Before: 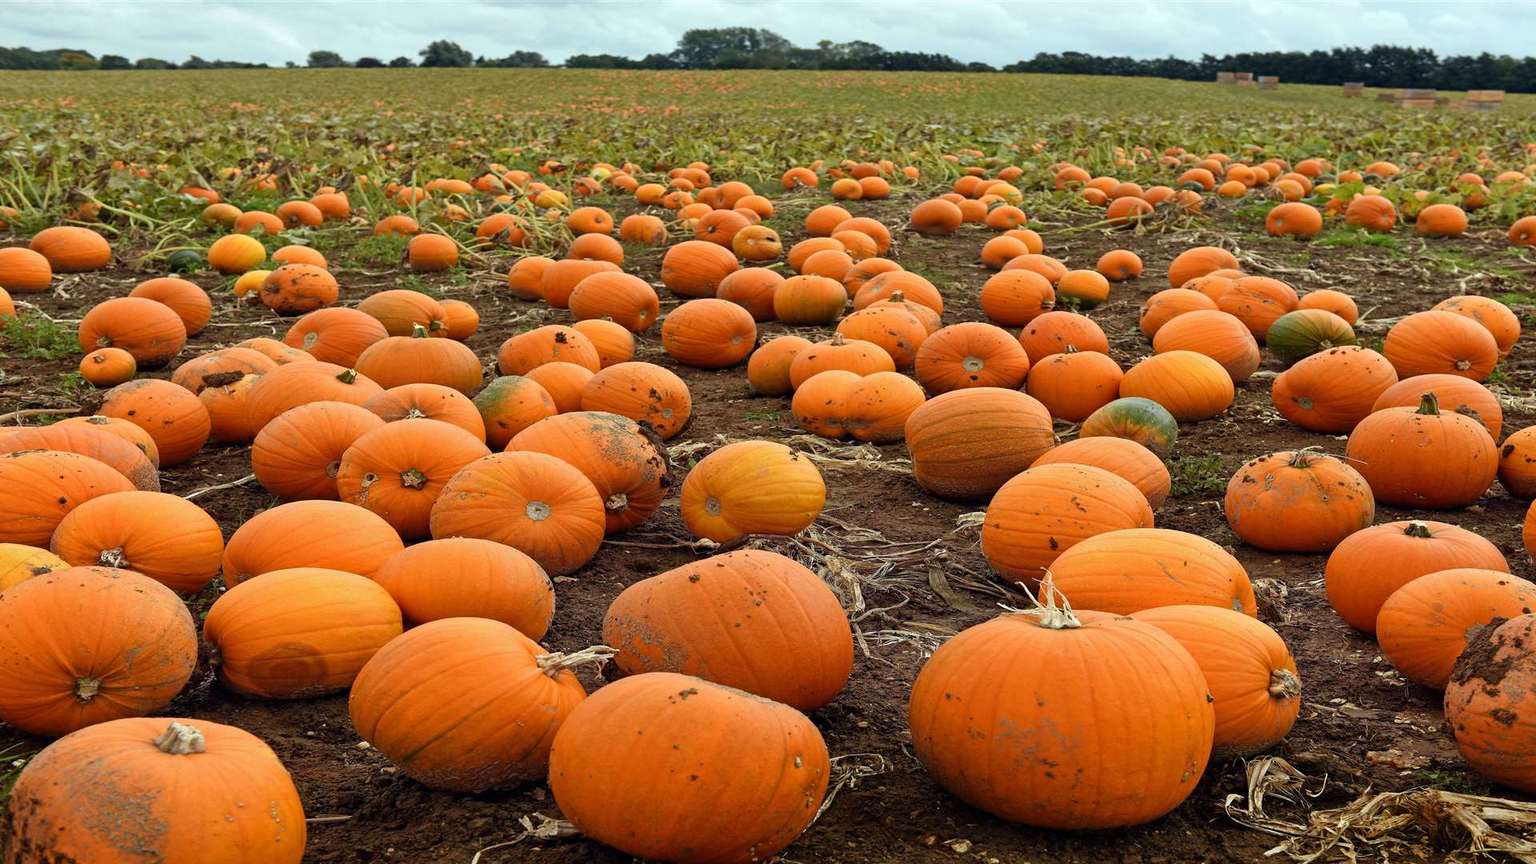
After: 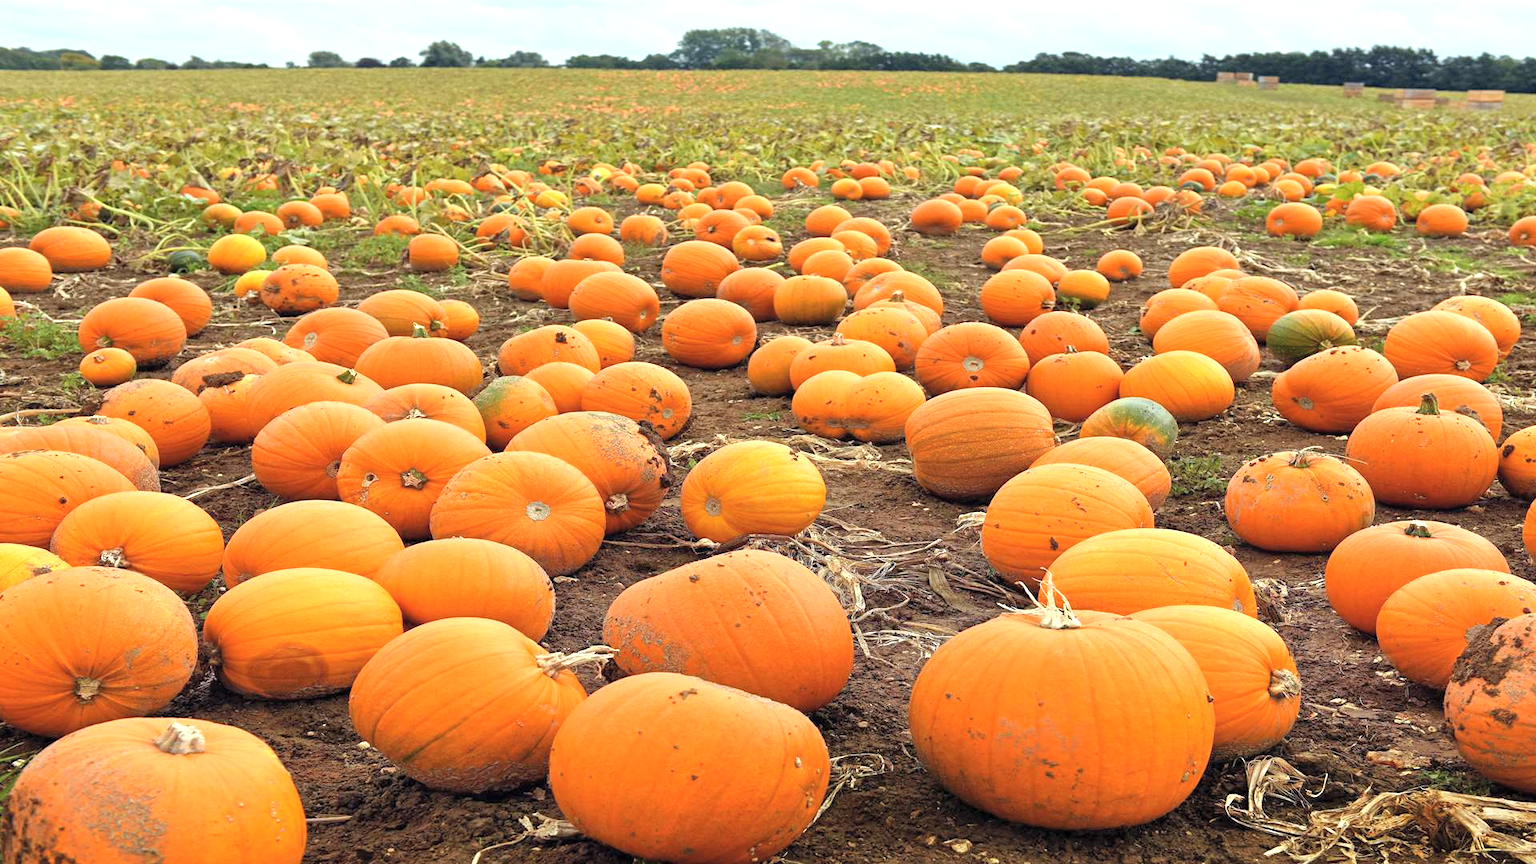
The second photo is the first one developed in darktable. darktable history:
shadows and highlights: radius 126.6, shadows 21.24, highlights -21.68, low approximation 0.01
exposure: exposure 0.787 EV, compensate highlight preservation false
contrast brightness saturation: brightness 0.151
